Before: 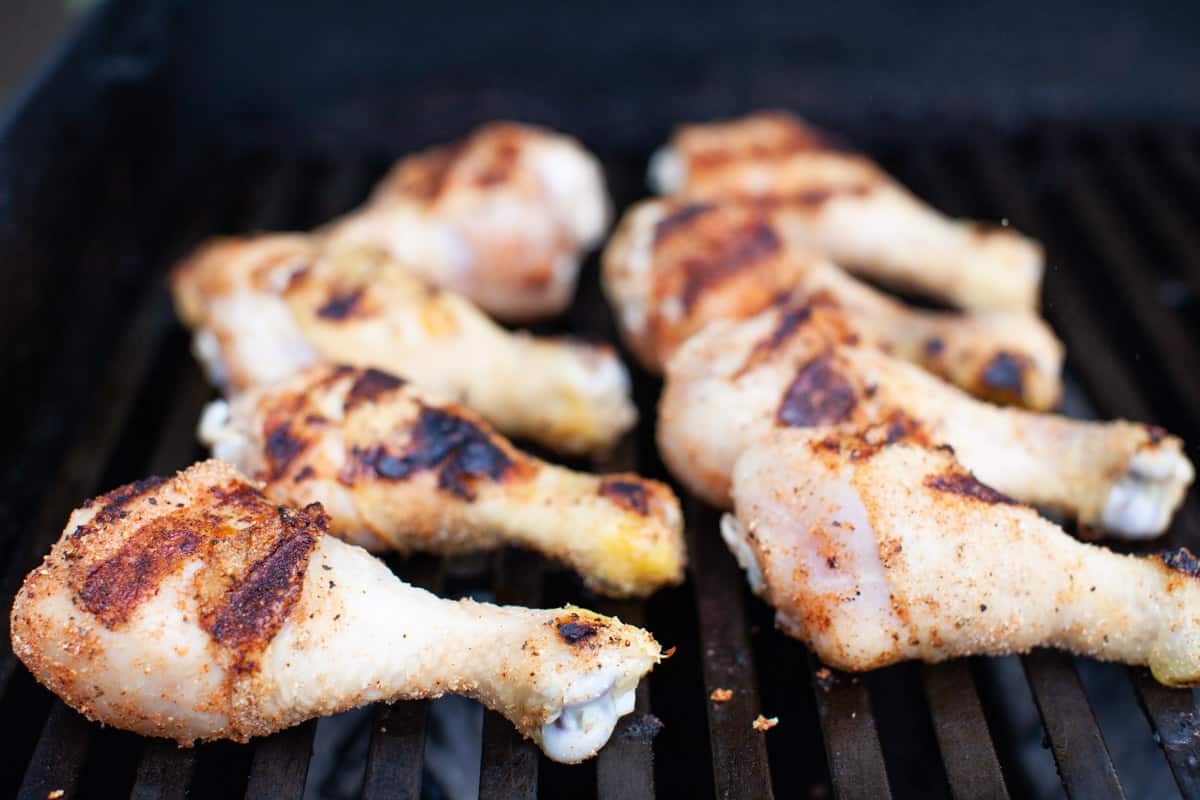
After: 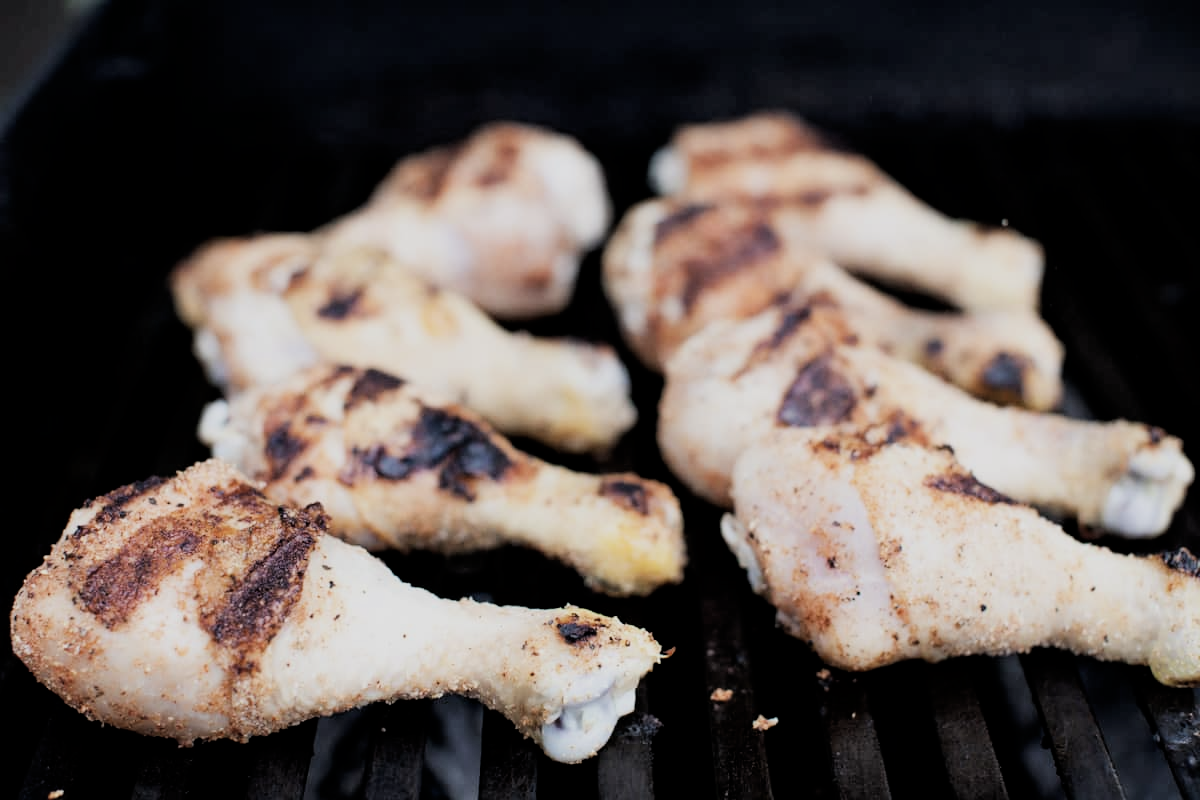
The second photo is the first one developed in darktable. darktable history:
contrast brightness saturation: contrast 0.102, saturation -0.35
filmic rgb: black relative exposure -5.12 EV, white relative exposure 3.98 EV, hardness 2.9, contrast 1.094
